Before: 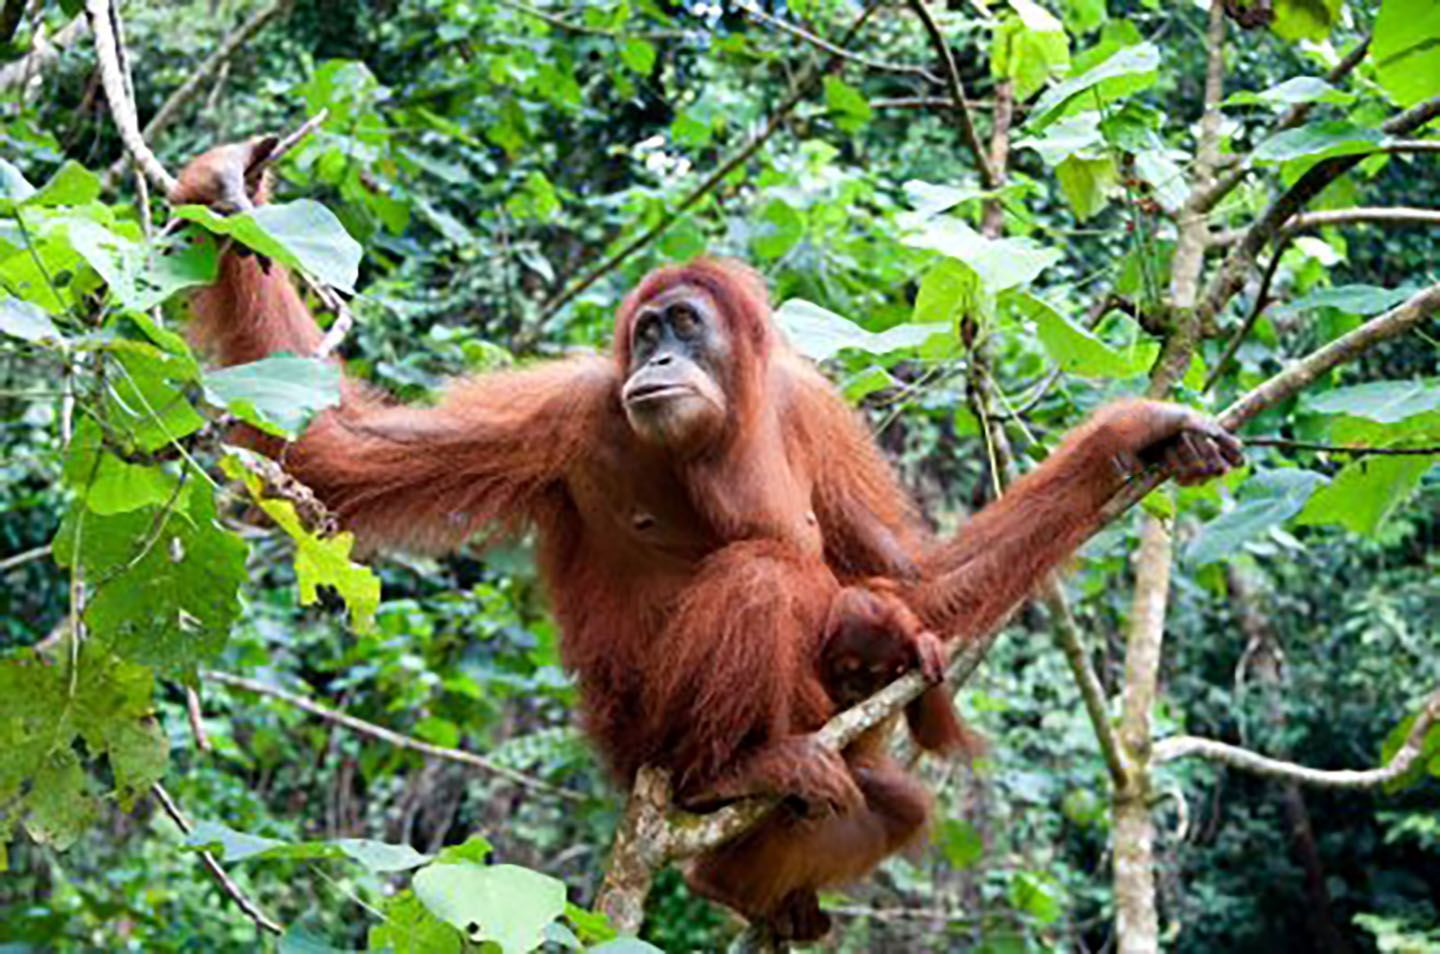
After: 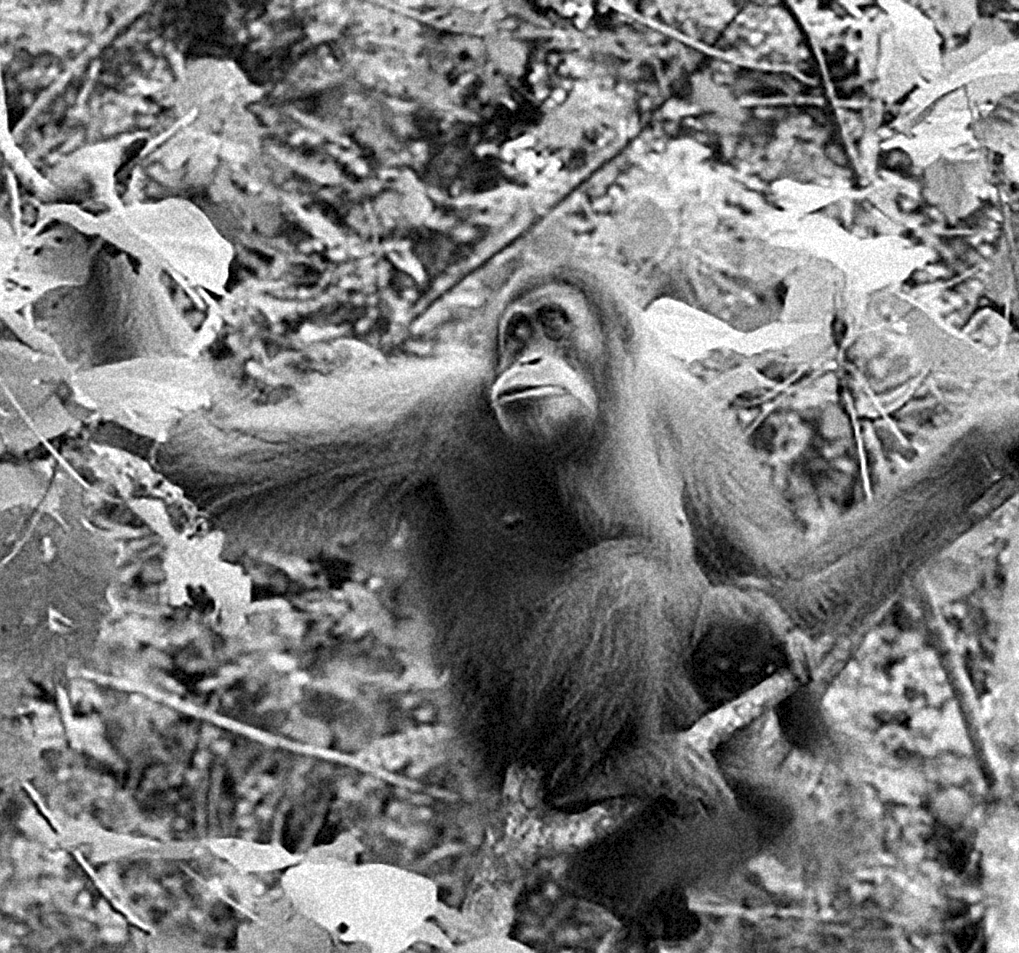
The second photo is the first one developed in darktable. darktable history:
crop and rotate: left 9.061%, right 20.142%
sharpen: on, module defaults
monochrome: a -6.99, b 35.61, size 1.4
grain: coarseness 46.9 ISO, strength 50.21%, mid-tones bias 0%
color correction: highlights a* 0.816, highlights b* 2.78, saturation 1.1
